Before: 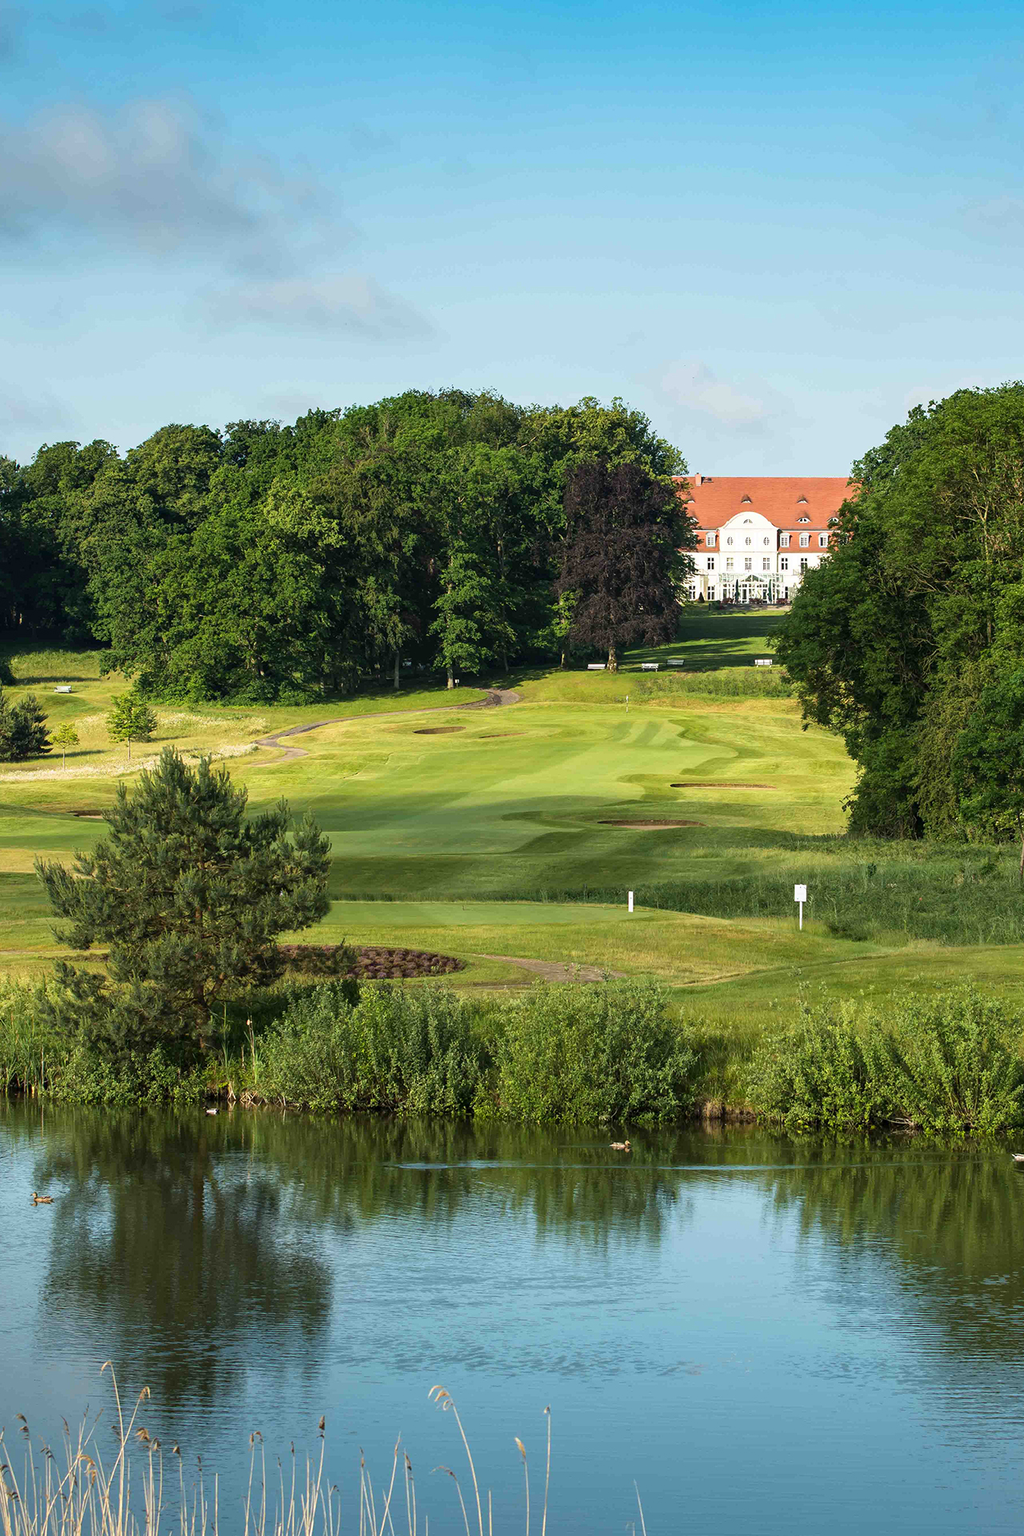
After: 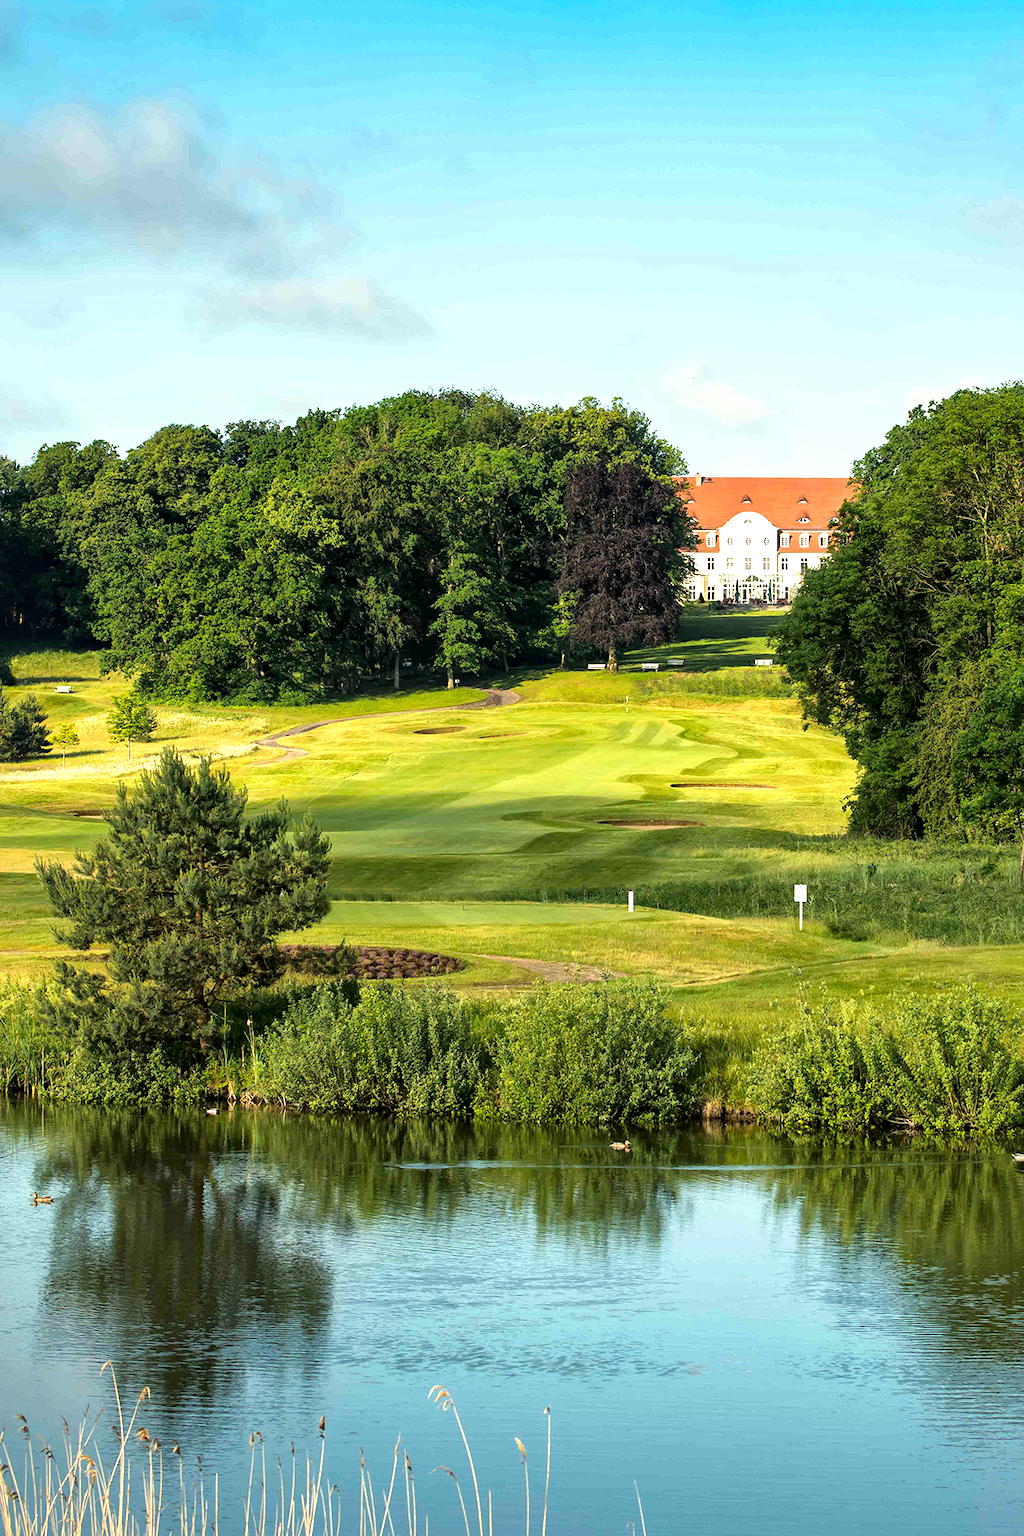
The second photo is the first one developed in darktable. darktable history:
local contrast: mode bilateral grid, contrast 21, coarseness 50, detail 149%, midtone range 0.2
color balance rgb: highlights gain › chroma 3.082%, highlights gain › hue 78.75°, linear chroma grading › global chroma 9.377%, perceptual saturation grading › global saturation 0.123%, contrast -9.366%
tone equalizer: -8 EV -0.777 EV, -7 EV -0.731 EV, -6 EV -0.637 EV, -5 EV -0.402 EV, -3 EV 0.397 EV, -2 EV 0.6 EV, -1 EV 0.674 EV, +0 EV 0.775 EV
